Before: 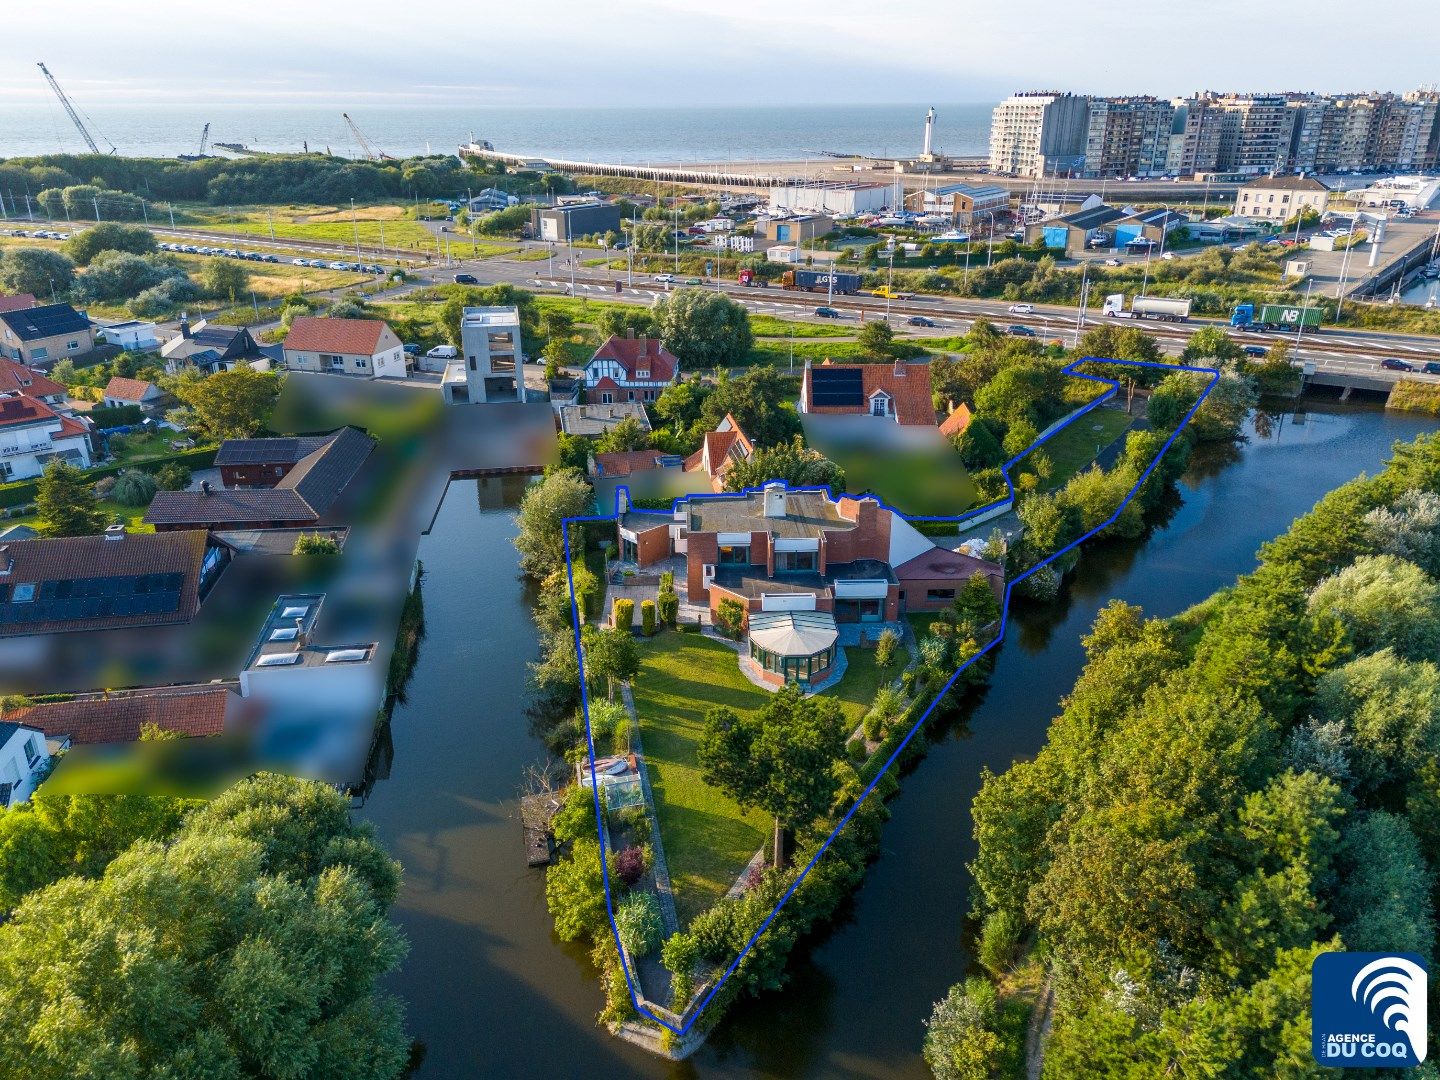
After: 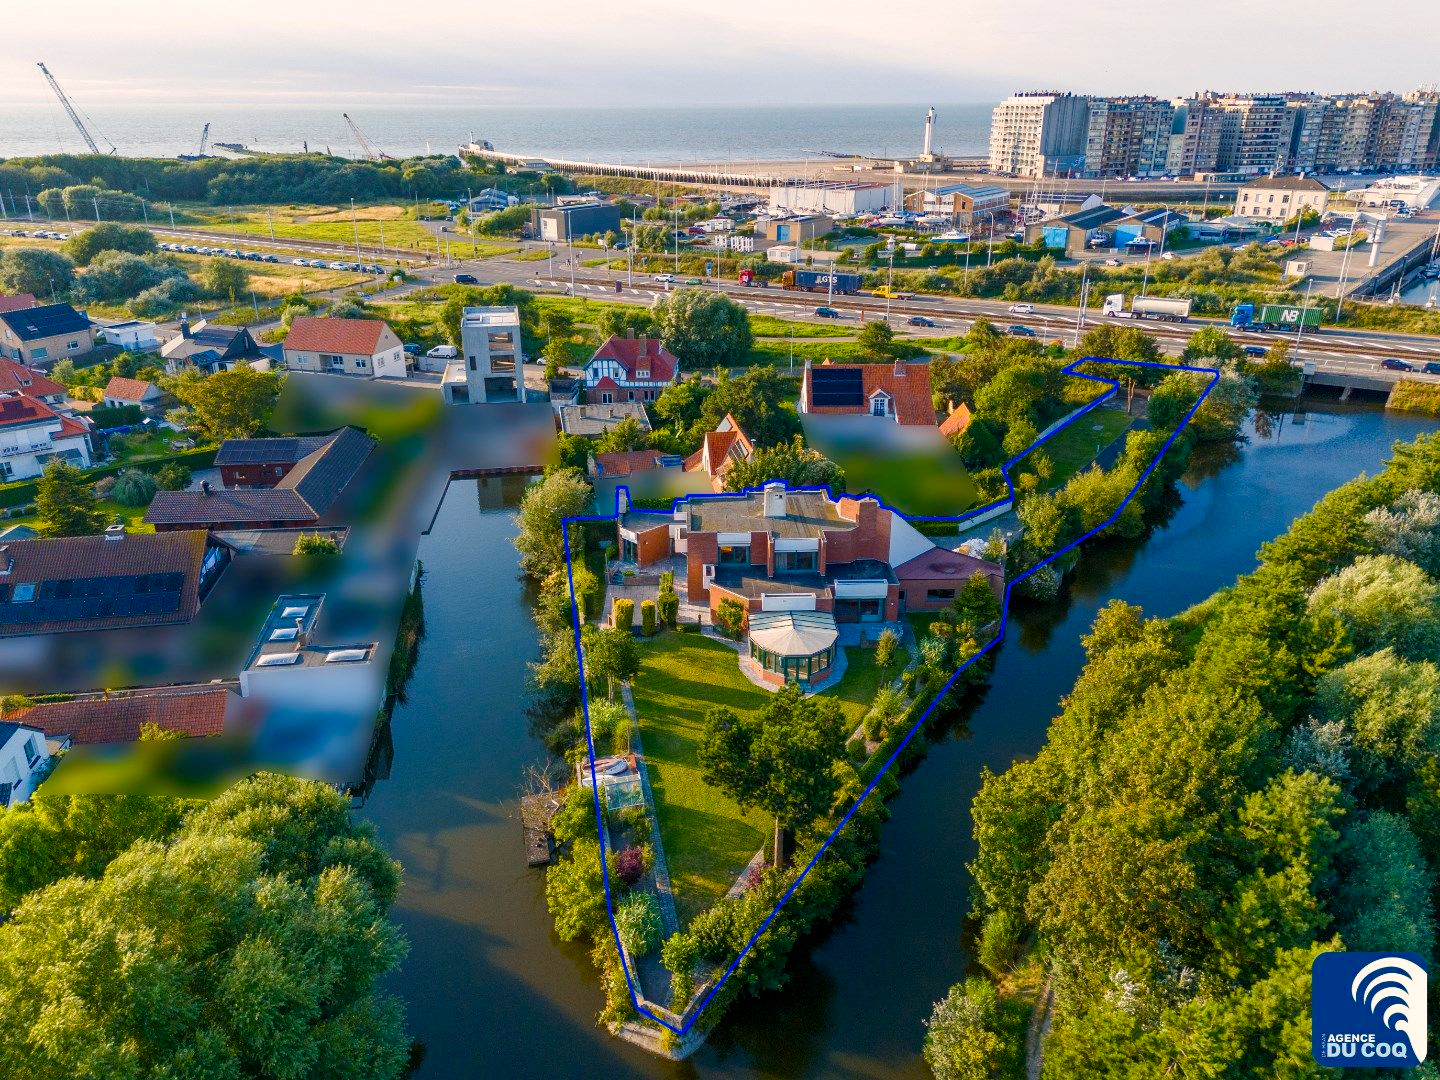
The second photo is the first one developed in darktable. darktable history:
color balance rgb: highlights gain › chroma 3.031%, highlights gain › hue 60.23°, perceptual saturation grading › global saturation 20%, perceptual saturation grading › highlights -25.085%, perceptual saturation grading › shadows 50.218%
